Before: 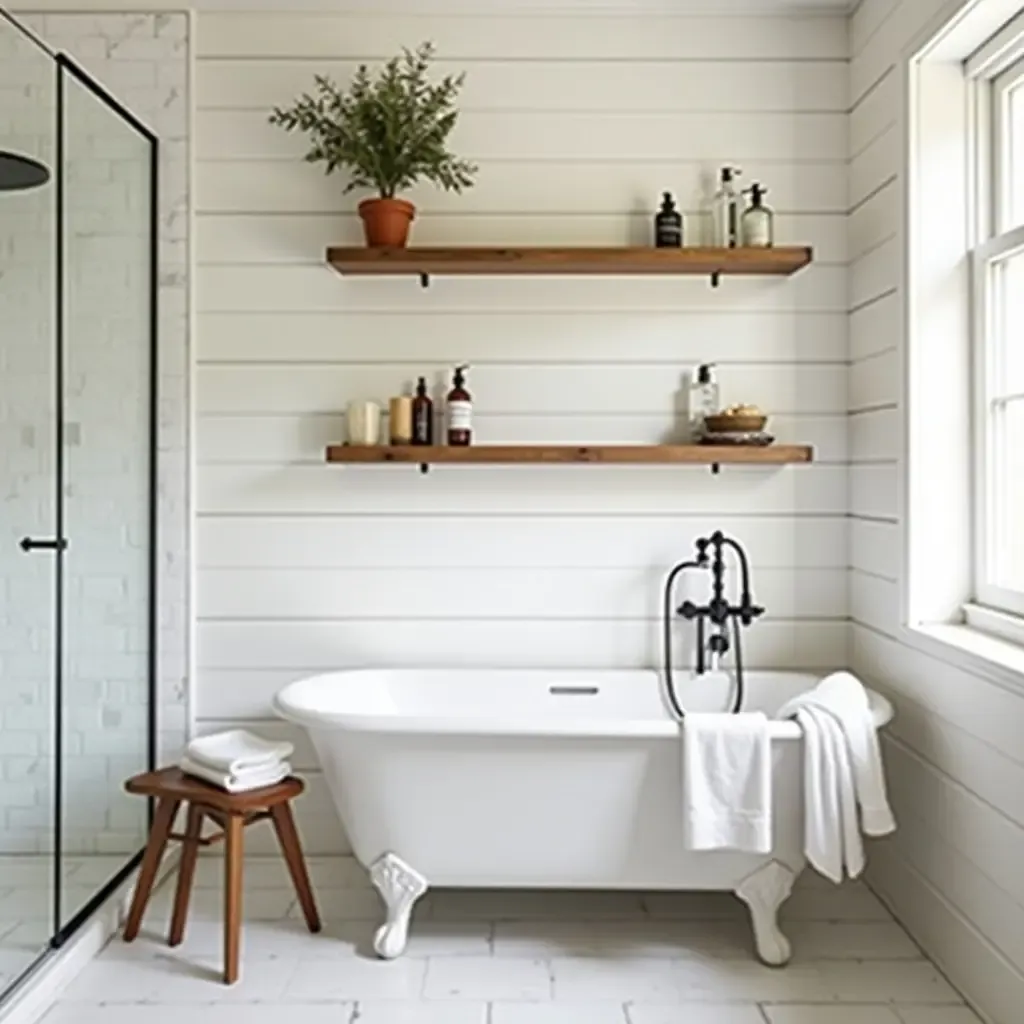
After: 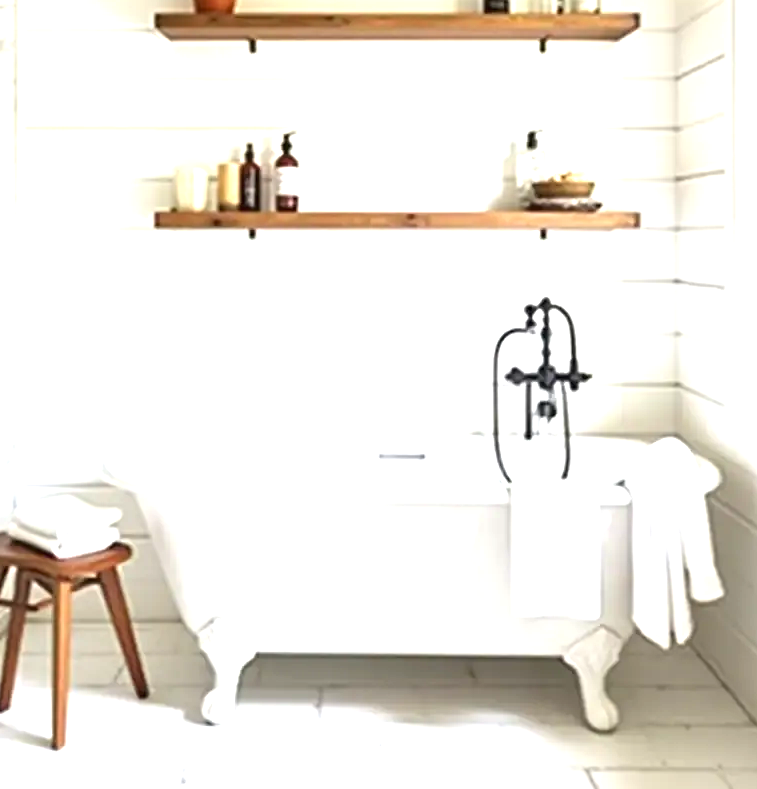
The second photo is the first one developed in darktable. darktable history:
crop: left 16.871%, top 22.857%, right 9.116%
exposure: black level correction 0, exposure 1.4 EV, compensate highlight preservation false
